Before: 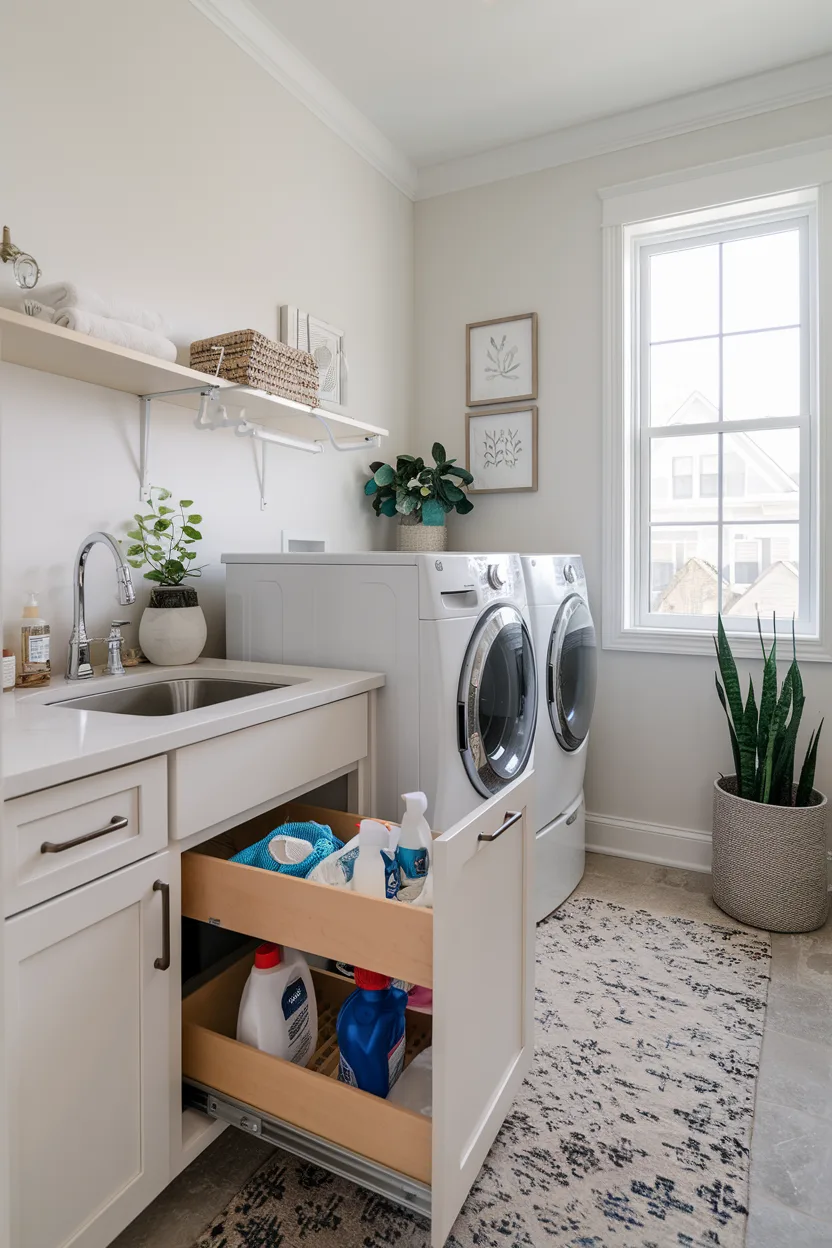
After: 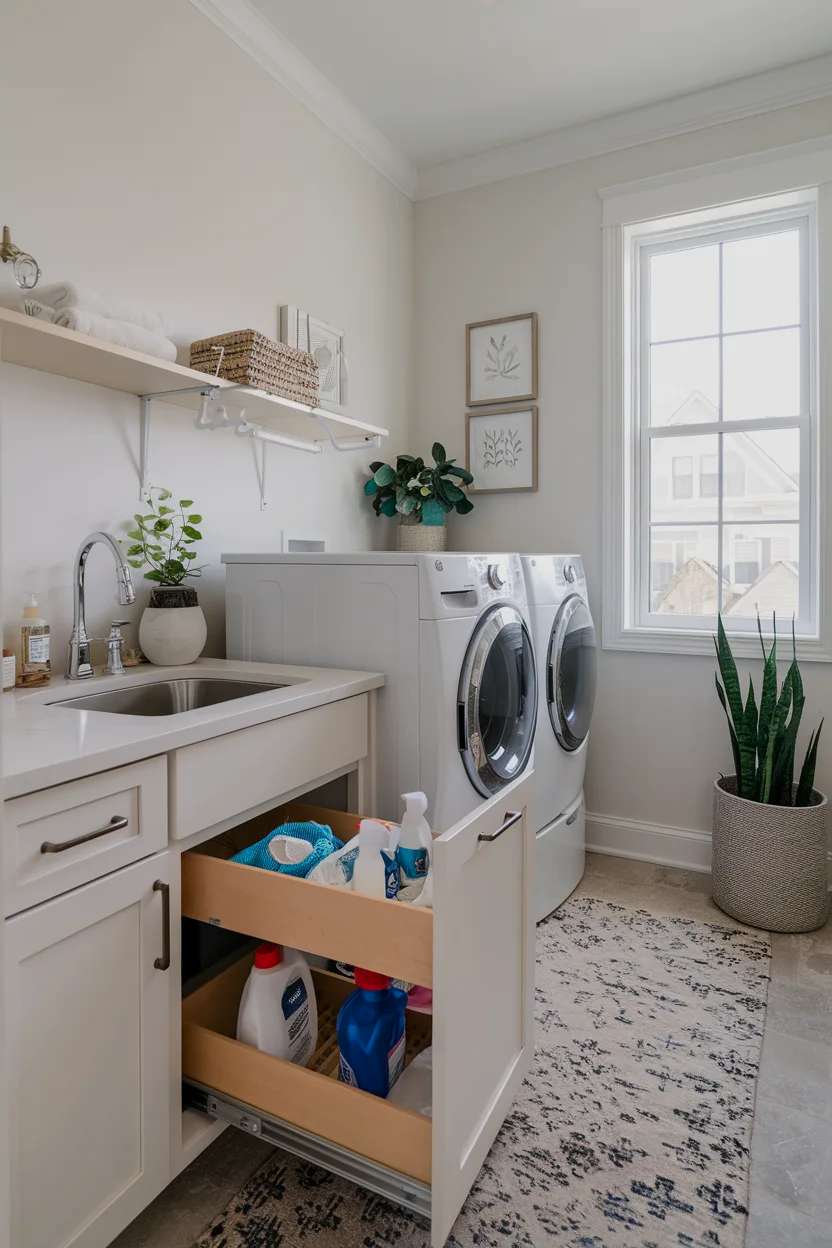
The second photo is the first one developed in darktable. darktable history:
shadows and highlights: radius 120.2, shadows 21.52, white point adjustment -9.55, highlights -15.78, soften with gaussian
